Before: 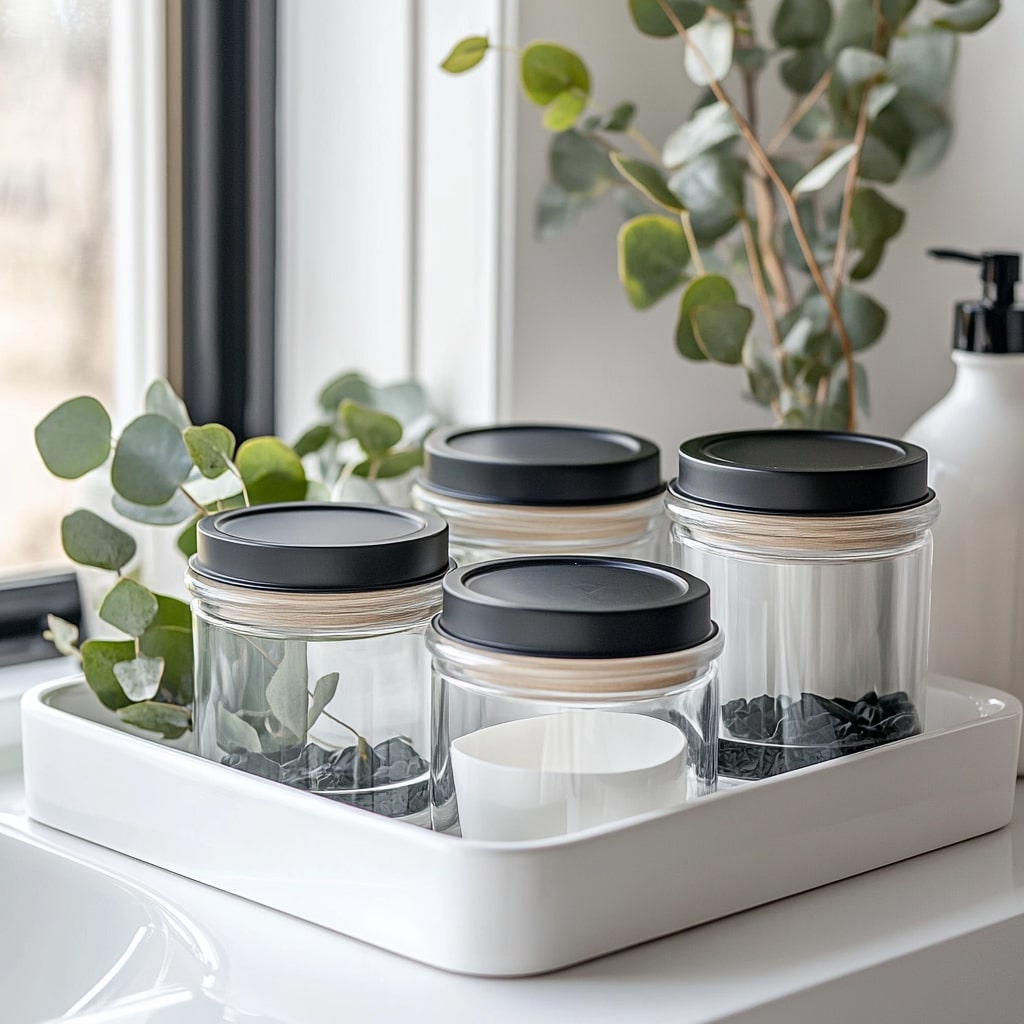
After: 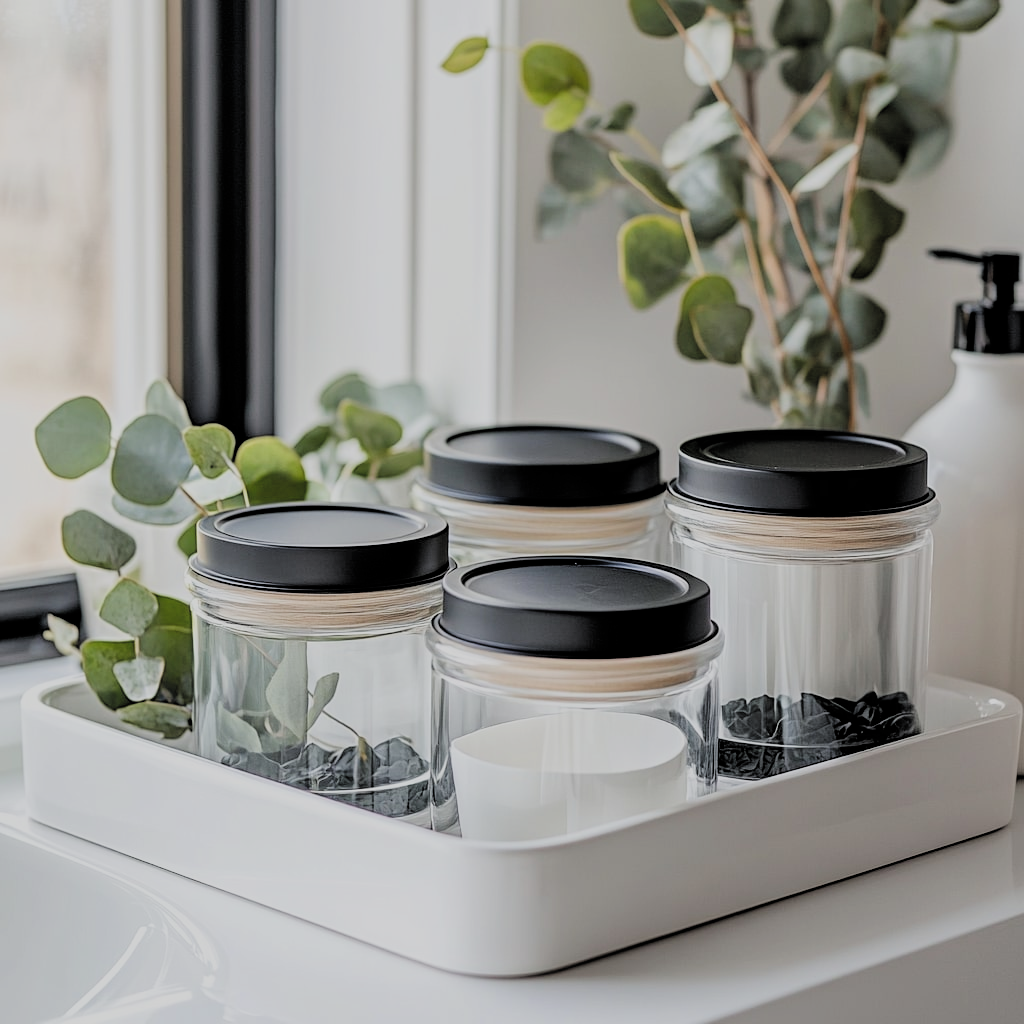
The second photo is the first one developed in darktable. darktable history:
filmic rgb: black relative exposure -4.33 EV, white relative exposure 4.56 EV, hardness 2.39, contrast 1.056, add noise in highlights 0.001, color science v3 (2019), use custom middle-gray values true, contrast in highlights soft
